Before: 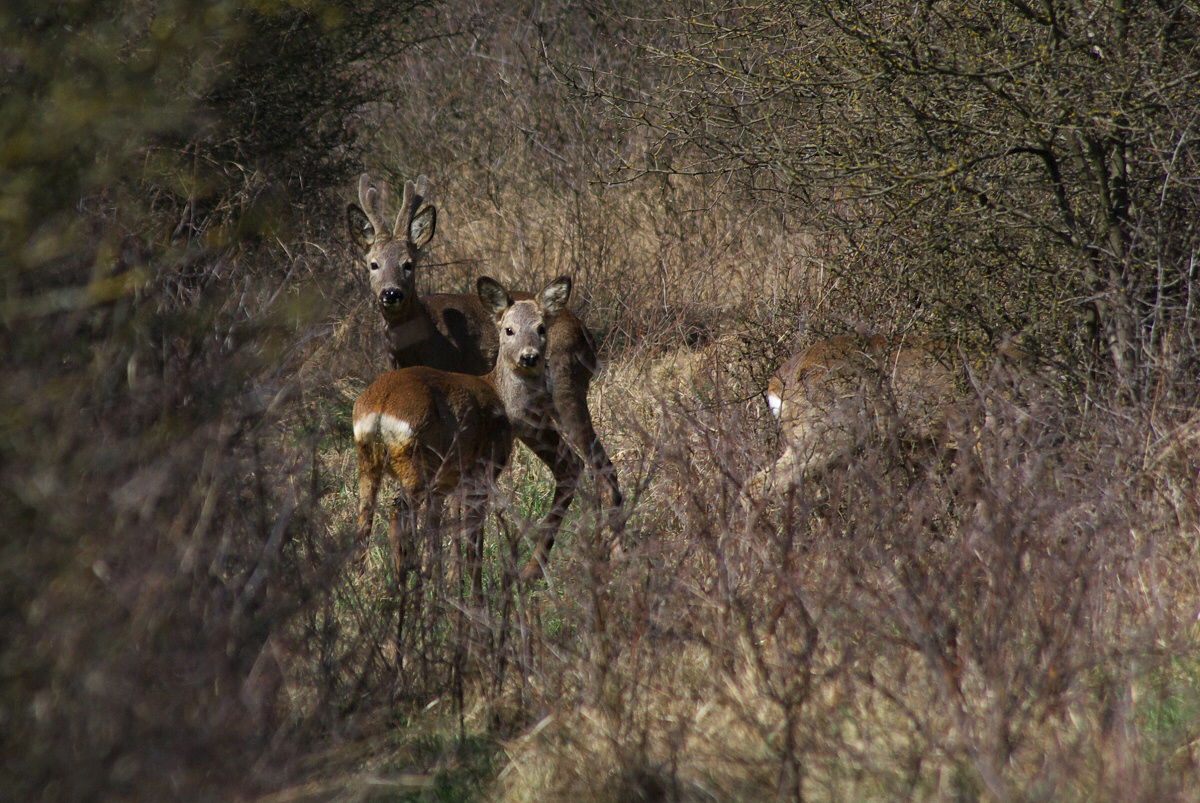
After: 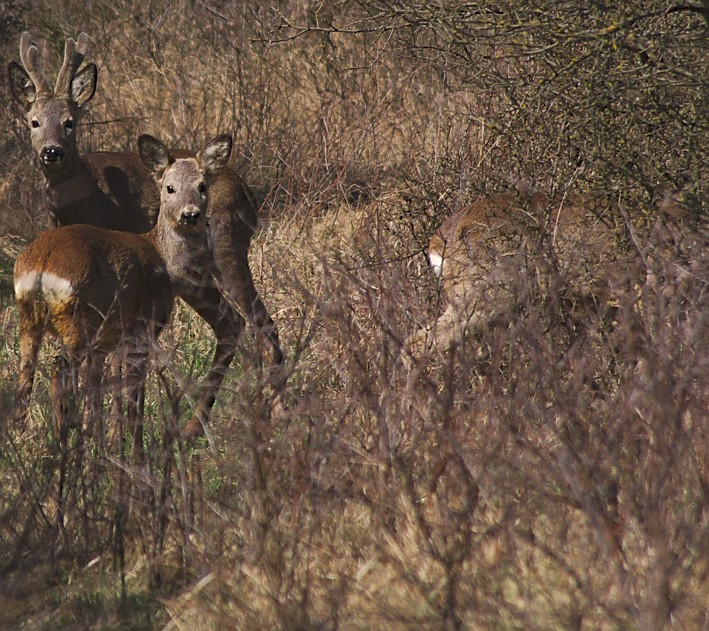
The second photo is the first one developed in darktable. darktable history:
white balance: red 1.009, blue 0.985
sharpen: radius 1.864, amount 0.398, threshold 1.271
tone curve: curves: ch0 [(0, 0) (0.003, 0.08) (0.011, 0.088) (0.025, 0.104) (0.044, 0.122) (0.069, 0.141) (0.1, 0.161) (0.136, 0.181) (0.177, 0.209) (0.224, 0.246) (0.277, 0.293) (0.335, 0.343) (0.399, 0.399) (0.468, 0.464) (0.543, 0.54) (0.623, 0.616) (0.709, 0.694) (0.801, 0.757) (0.898, 0.821) (1, 1)], preserve colors none
color correction: highlights a* 5.81, highlights b* 4.84
crop and rotate: left 28.256%, top 17.734%, right 12.656%, bottom 3.573%
